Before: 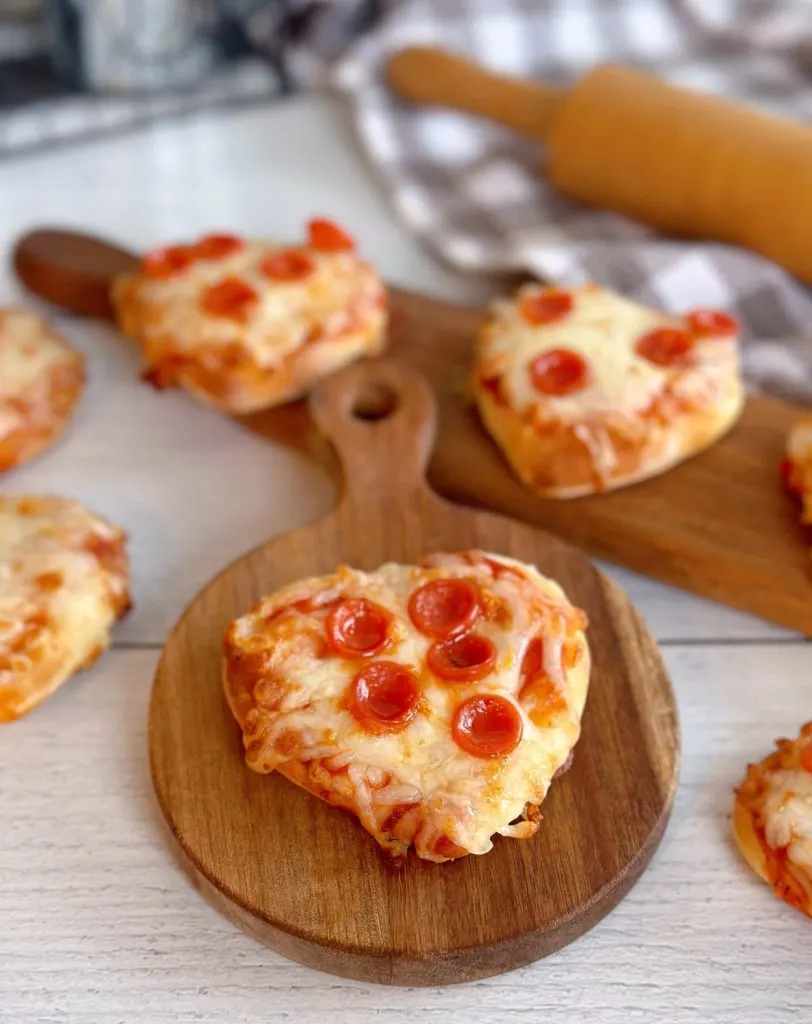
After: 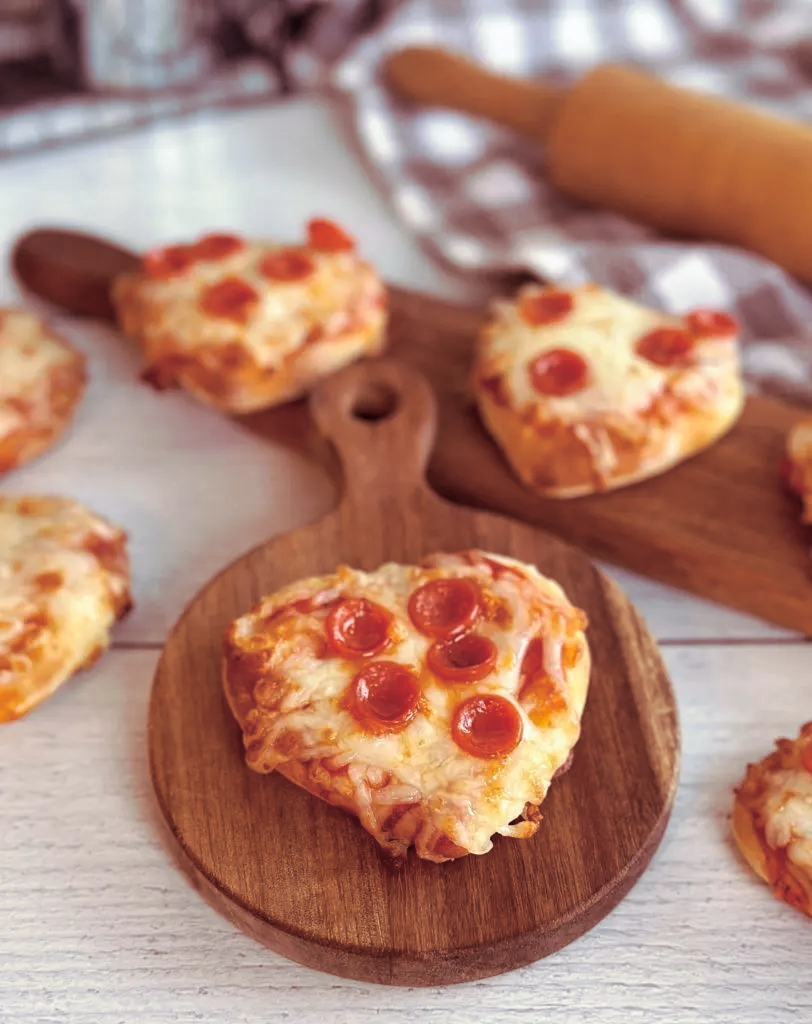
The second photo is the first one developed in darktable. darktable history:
split-toning: on, module defaults
local contrast: highlights 100%, shadows 100%, detail 120%, midtone range 0.2
